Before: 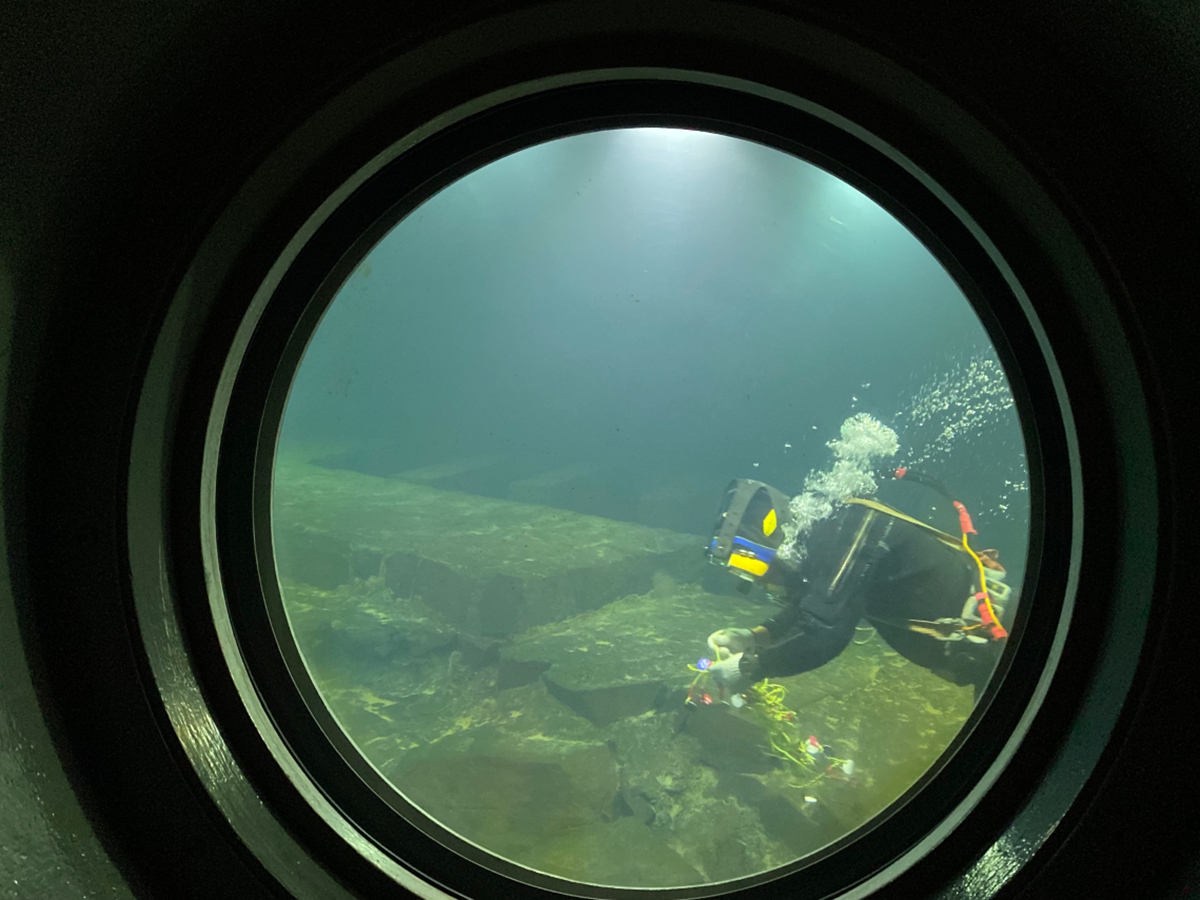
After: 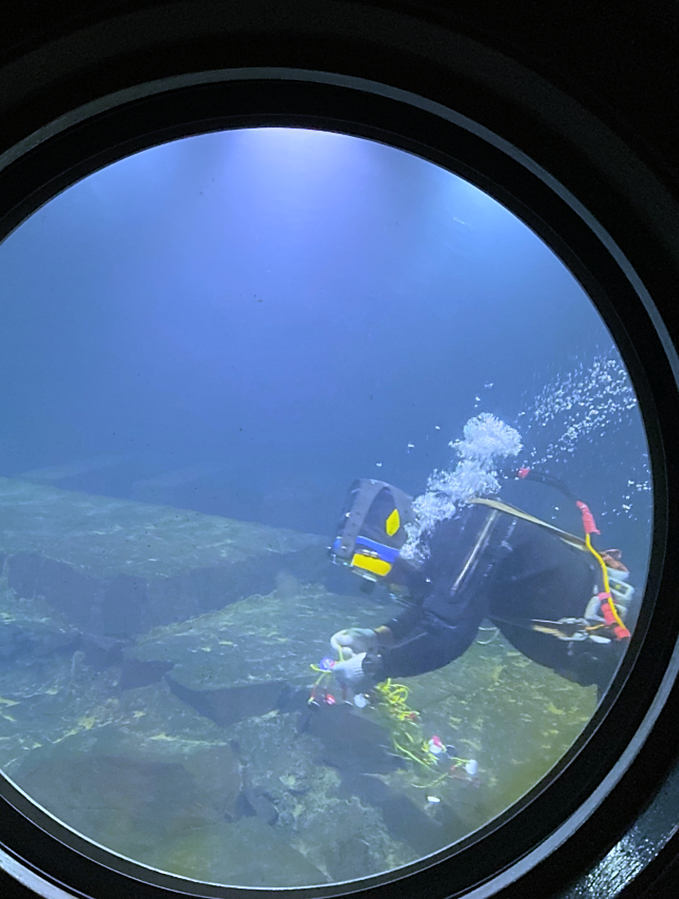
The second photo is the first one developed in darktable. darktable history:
crop: left 31.458%, top 0%, right 11.876%
sharpen: radius 1.864, amount 0.398, threshold 1.271
exposure: exposure -0.153 EV, compensate highlight preservation false
graduated density: rotation -0.352°, offset 57.64
white balance: red 0.98, blue 1.61
contrast brightness saturation: contrast 0.05, brightness 0.06, saturation 0.01
